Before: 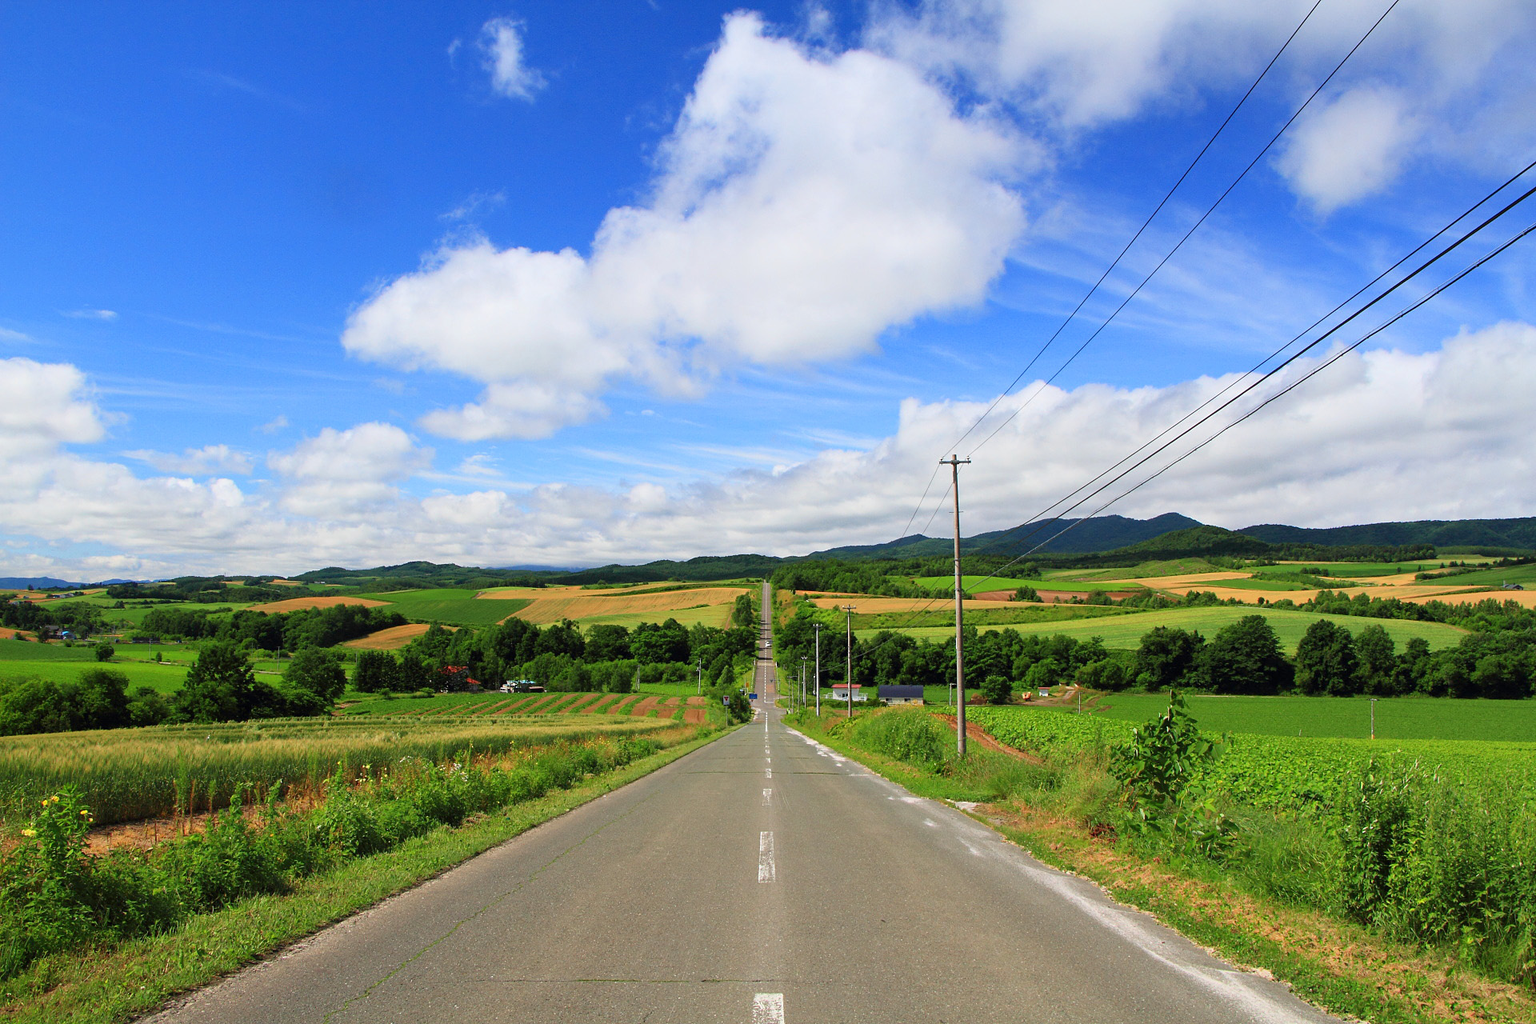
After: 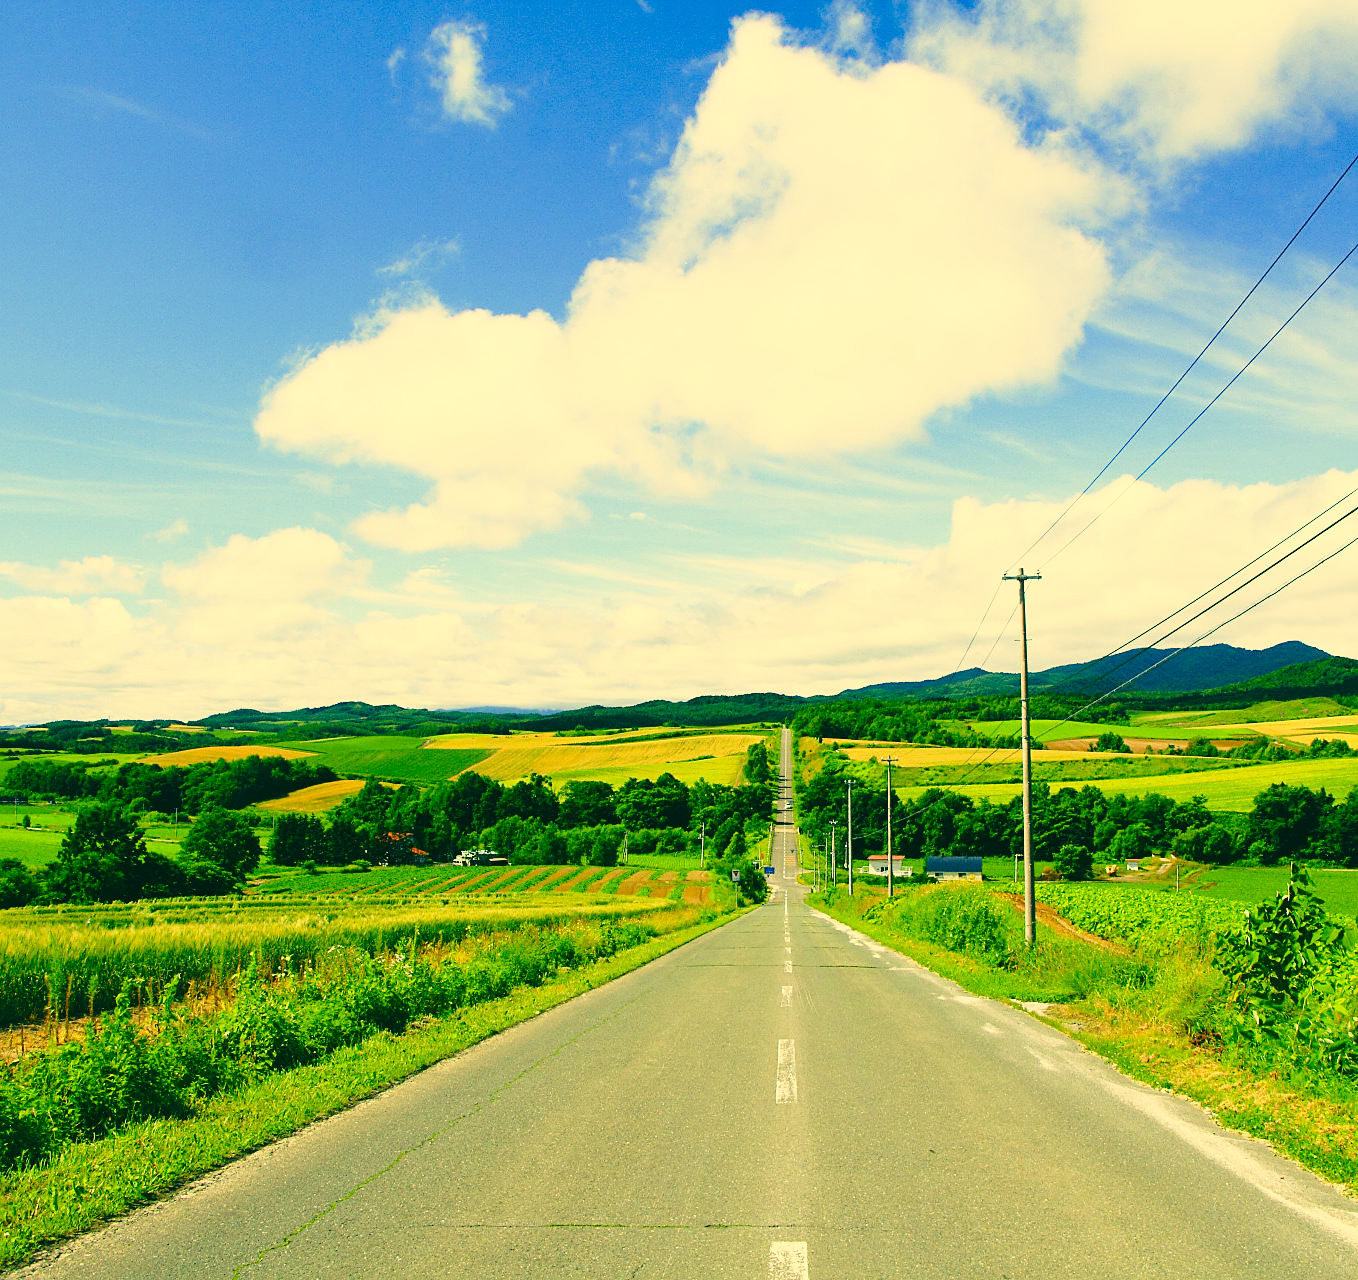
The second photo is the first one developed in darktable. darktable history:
crop and rotate: left 8.986%, right 20.258%
sharpen: amount 0.216
base curve: curves: ch0 [(0, 0) (0.028, 0.03) (0.121, 0.232) (0.46, 0.748) (0.859, 0.968) (1, 1)], preserve colors none
color correction: highlights a* 2.02, highlights b* 34.38, shadows a* -36.7, shadows b* -5.31
